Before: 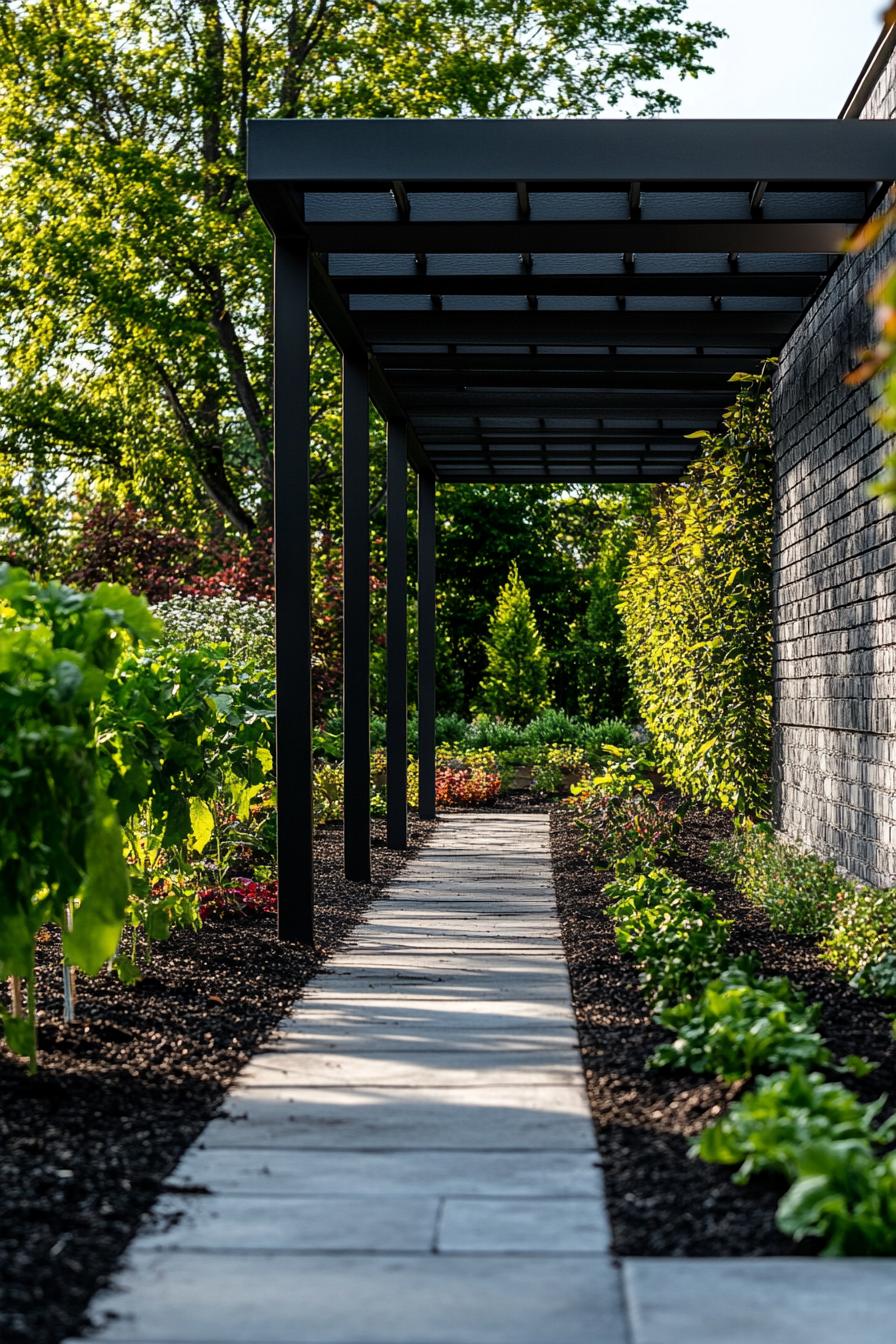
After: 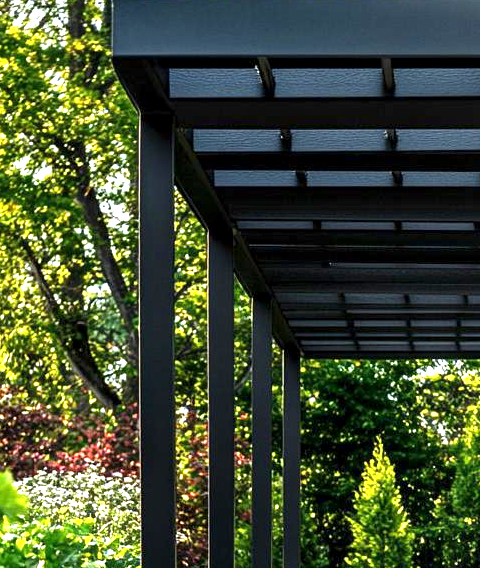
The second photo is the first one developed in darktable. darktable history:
exposure: exposure 1.479 EV, compensate highlight preservation false
crop: left 15.142%, top 9.24%, right 31.204%, bottom 48.435%
local contrast: highlights 100%, shadows 99%, detail 119%, midtone range 0.2
